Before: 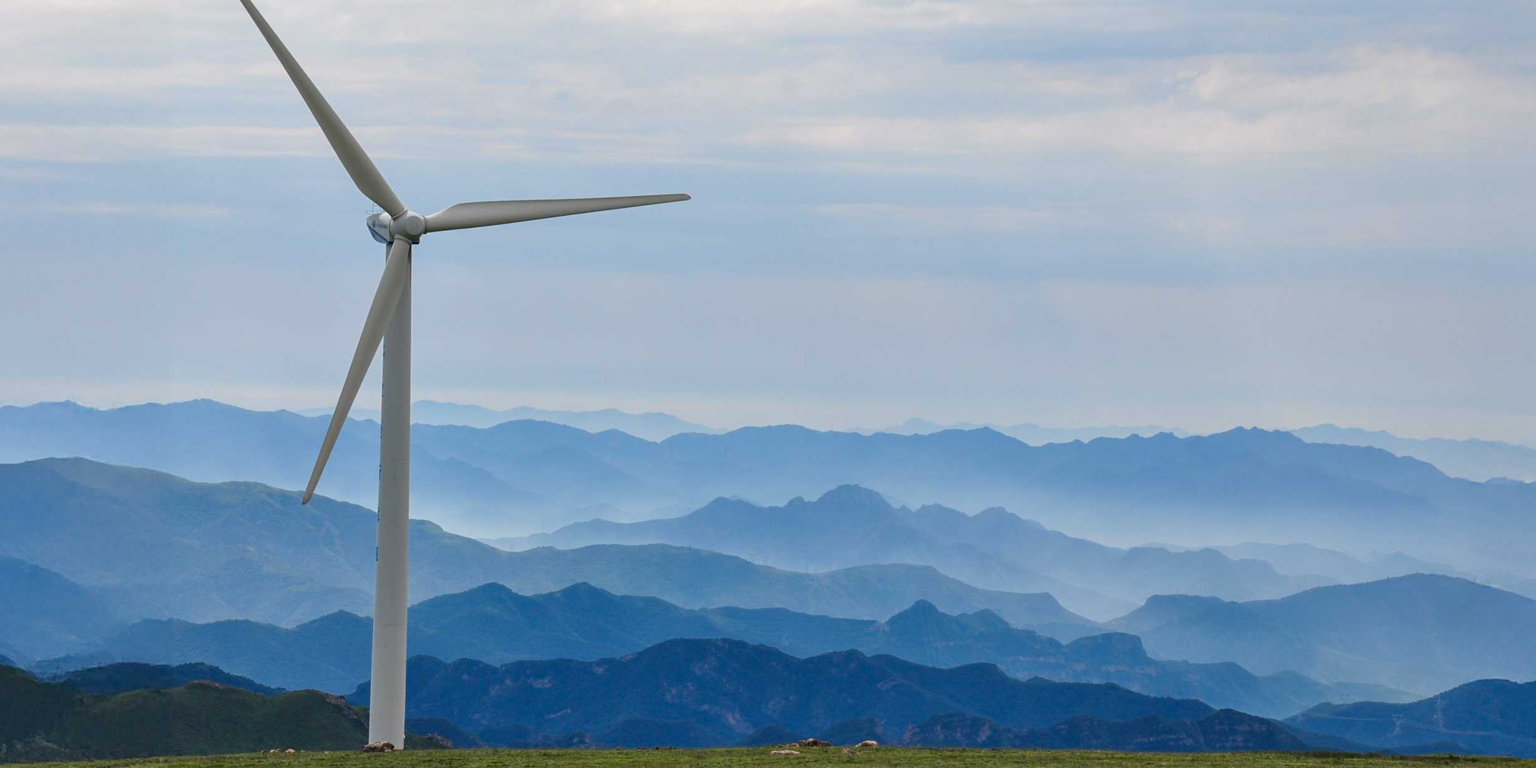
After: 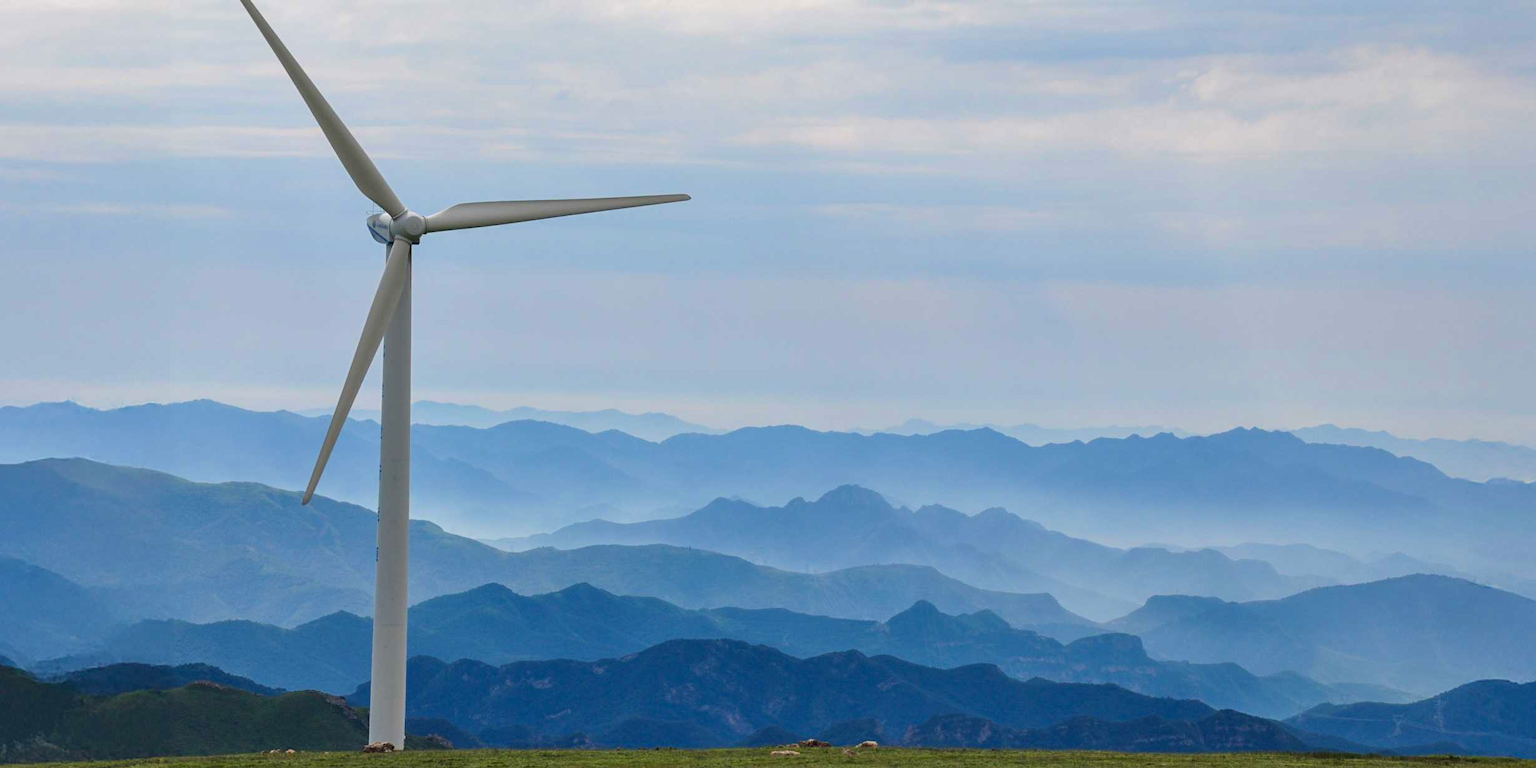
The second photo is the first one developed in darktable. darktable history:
velvia: strength 14.61%
